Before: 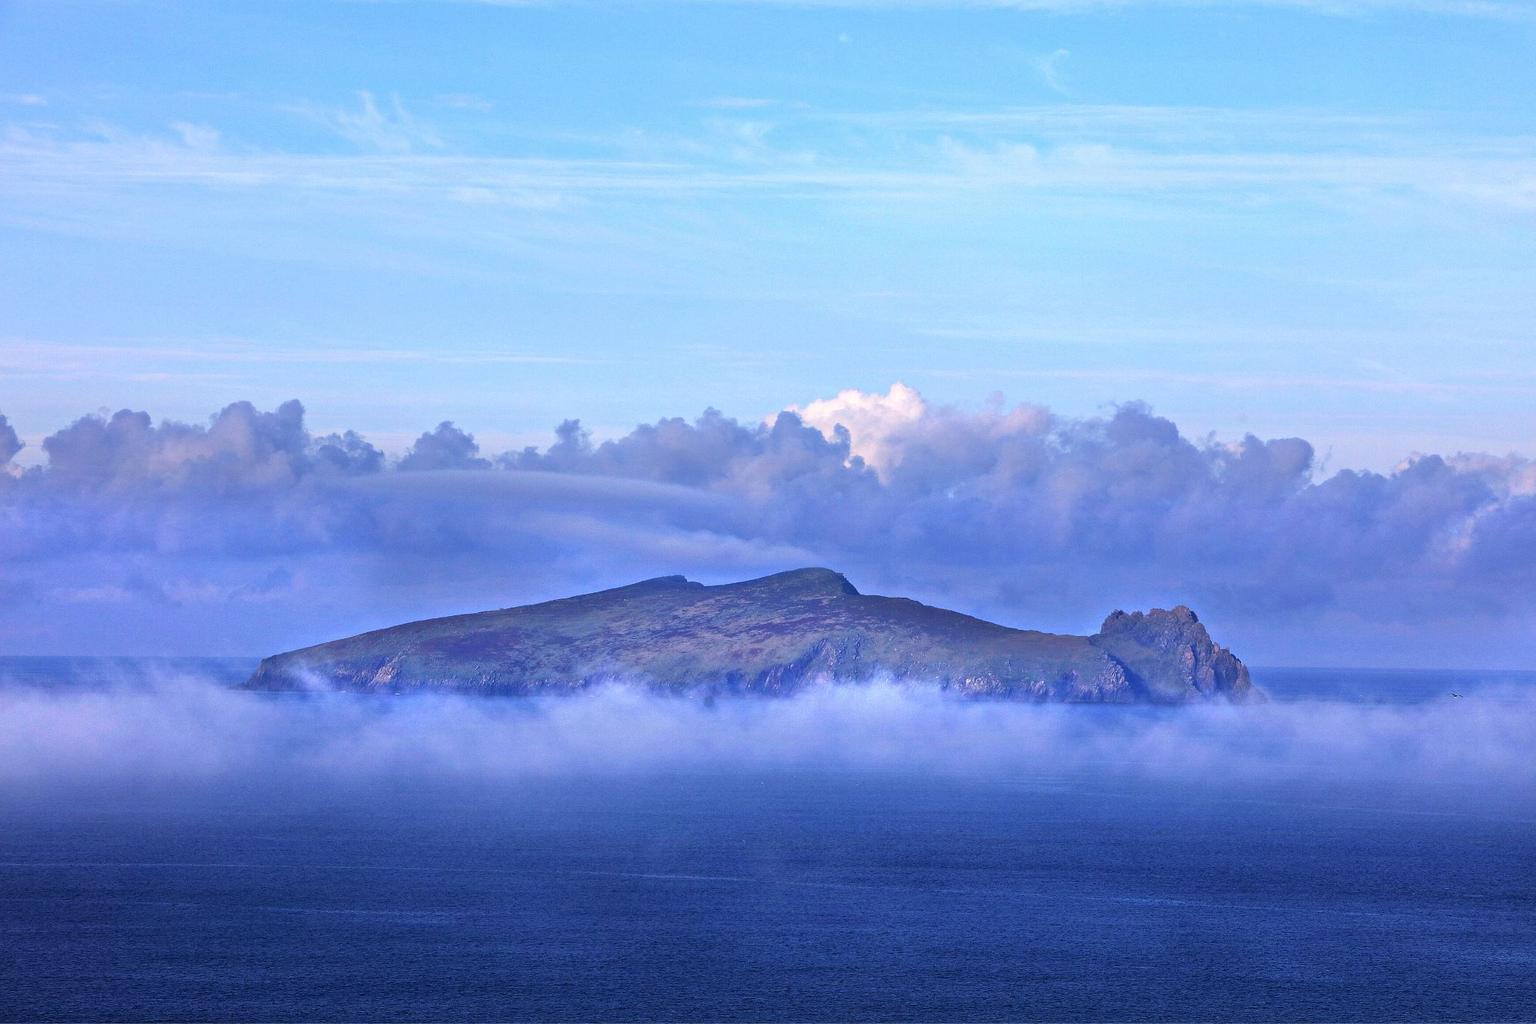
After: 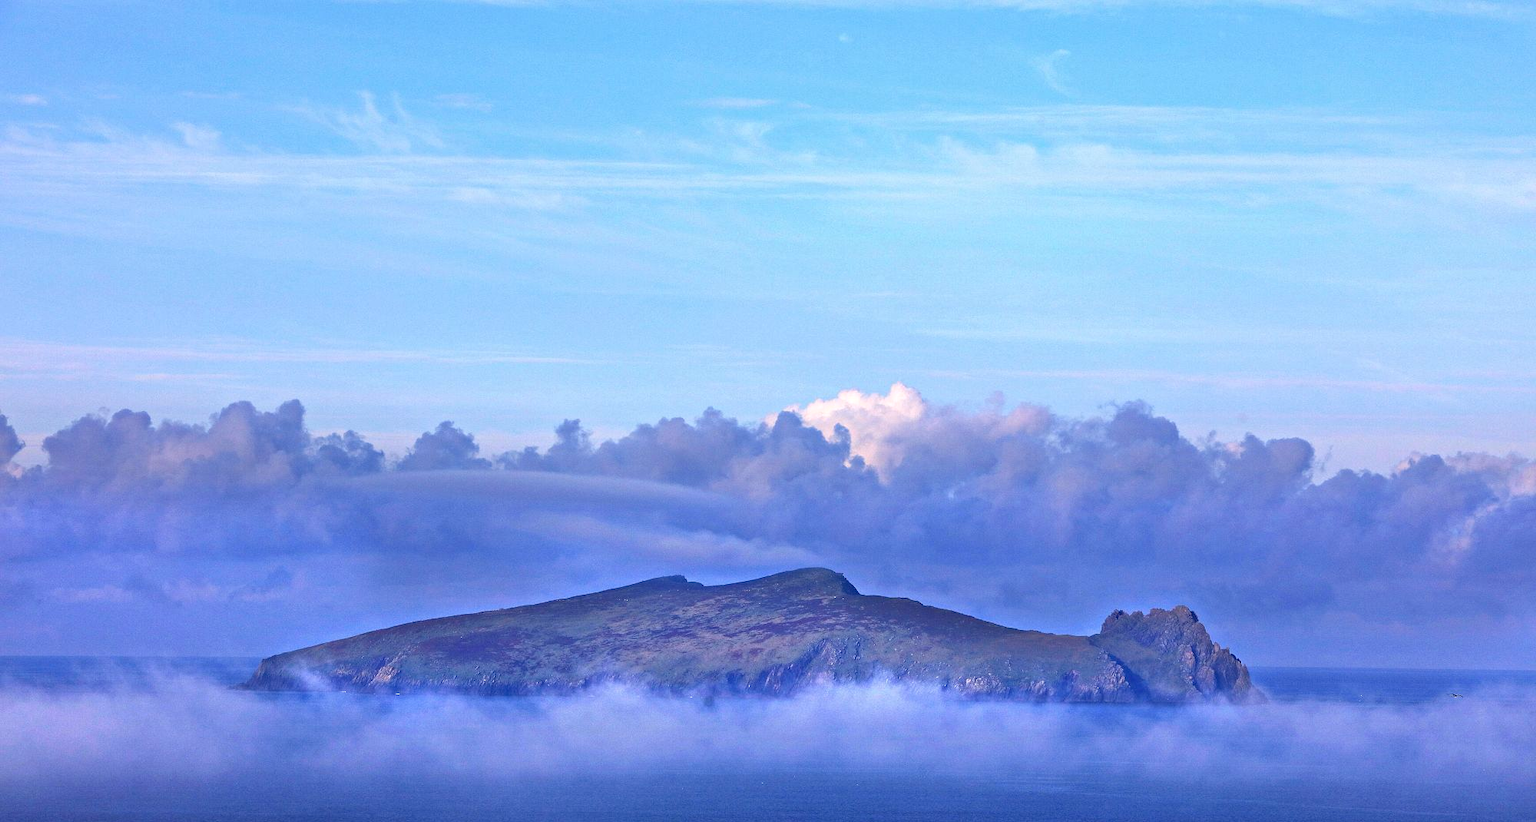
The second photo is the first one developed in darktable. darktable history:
crop: bottom 19.644%
haze removal: compatibility mode true, adaptive false
